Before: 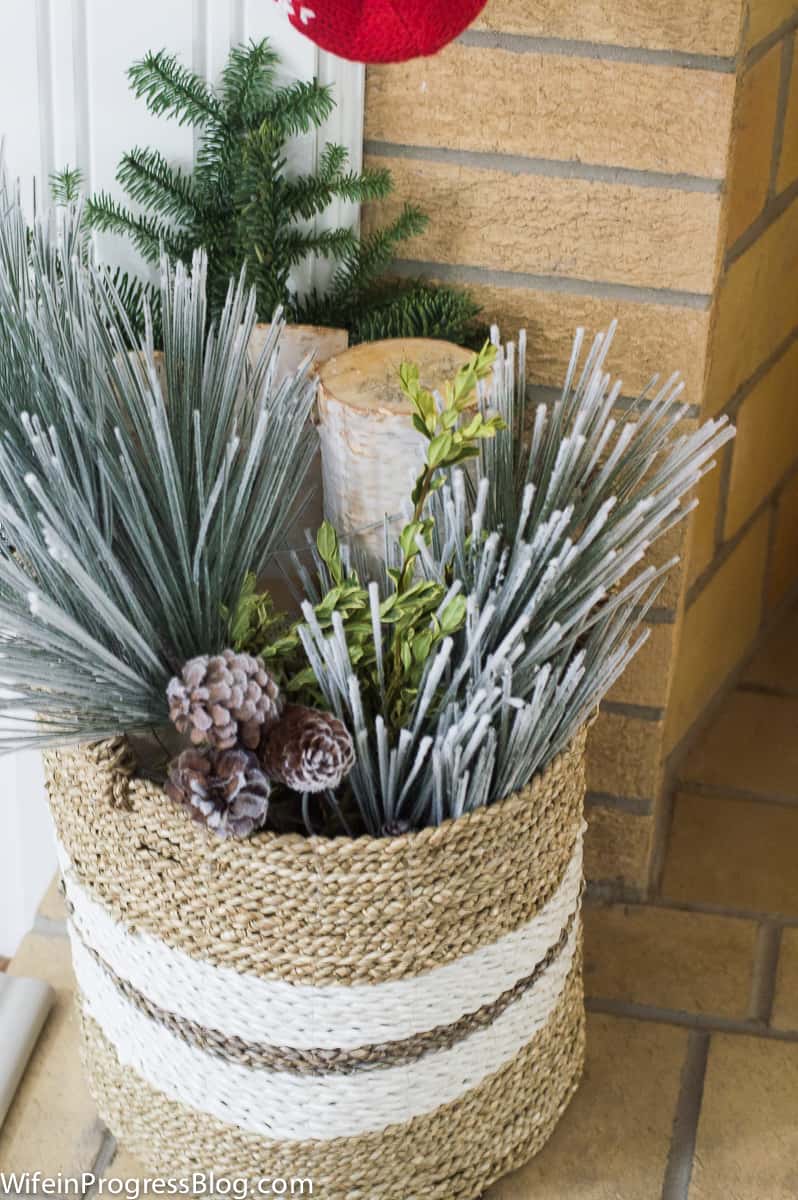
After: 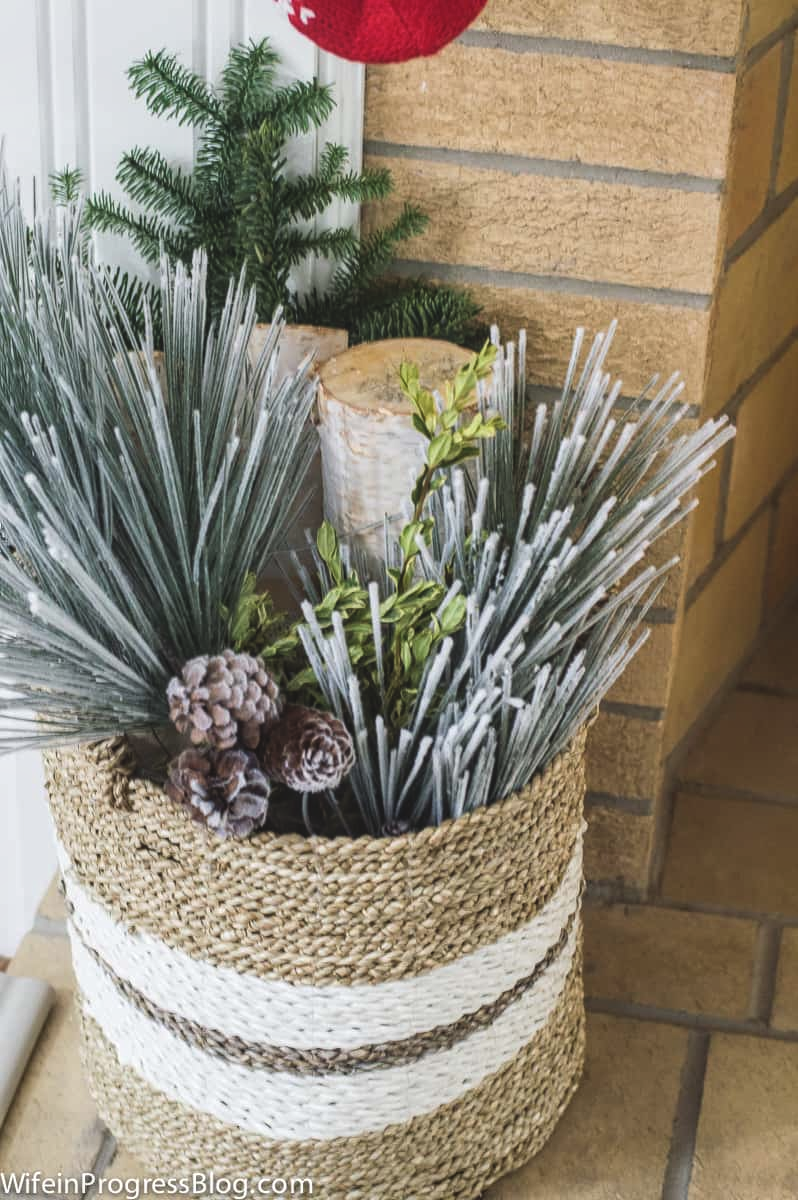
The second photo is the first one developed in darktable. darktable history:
local contrast: detail 130%
exposure: black level correction -0.015, exposure -0.125 EV, compensate highlight preservation false
